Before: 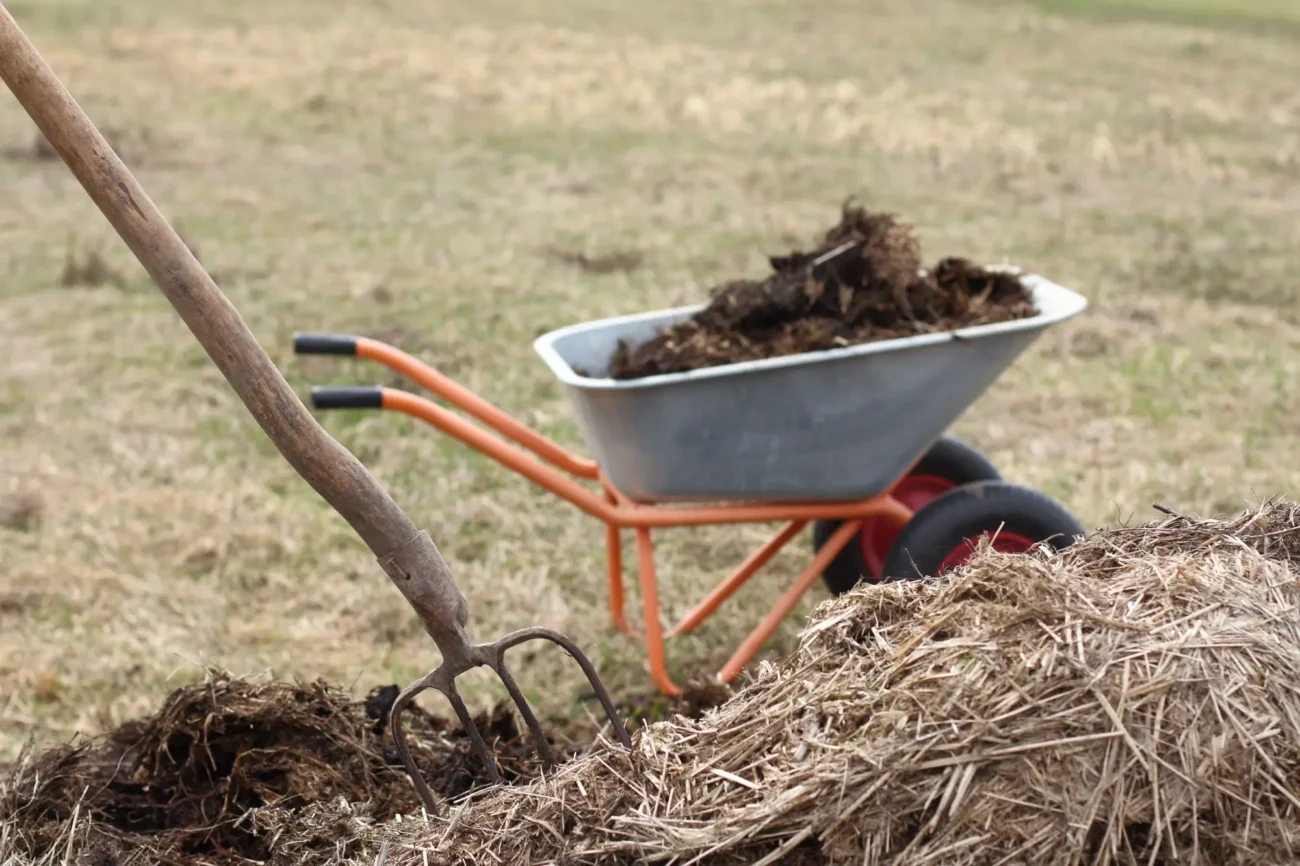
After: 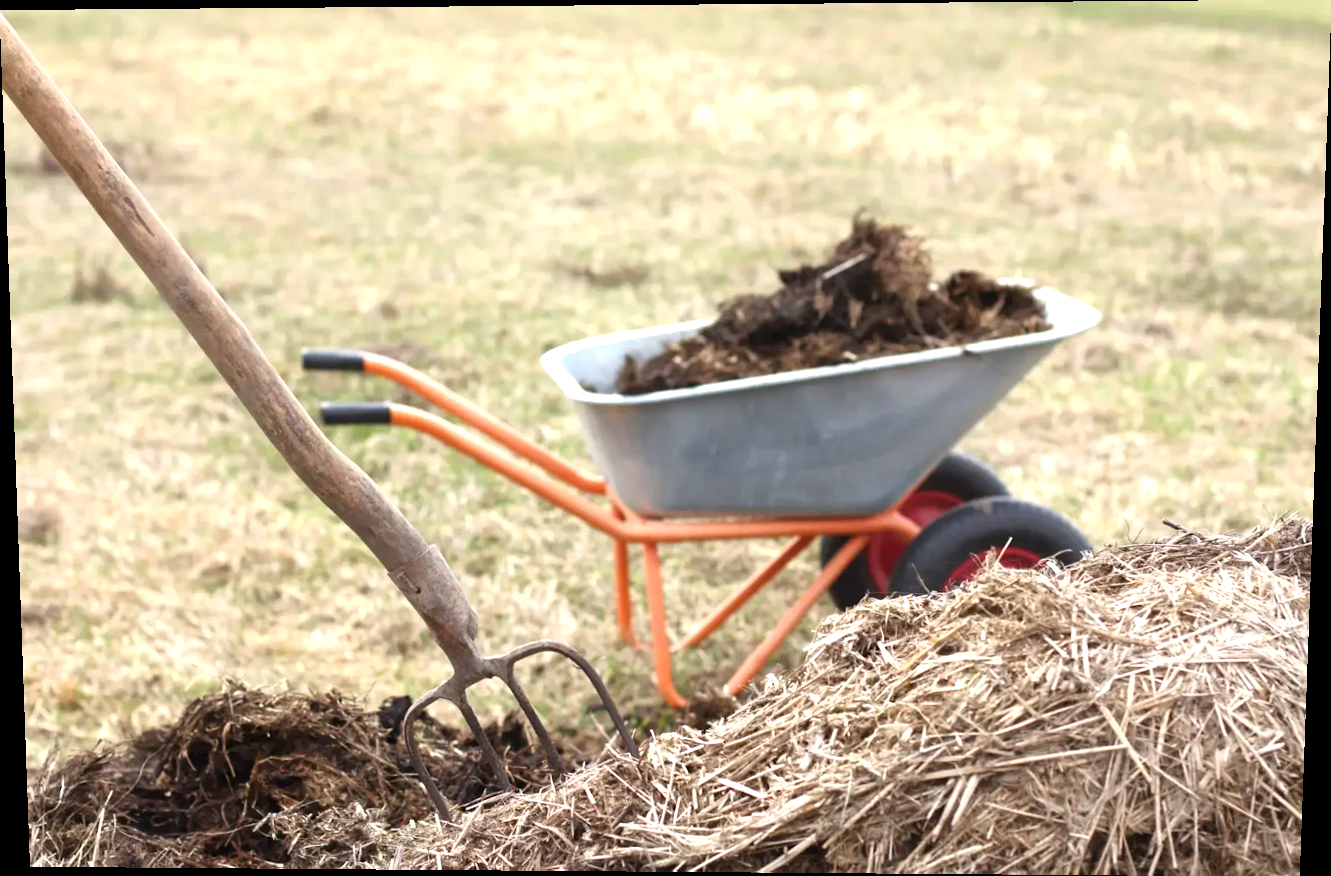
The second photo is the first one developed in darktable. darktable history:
rotate and perspective: lens shift (vertical) 0.048, lens shift (horizontal) -0.024, automatic cropping off
exposure: exposure 0.781 EV, compensate highlight preservation false
